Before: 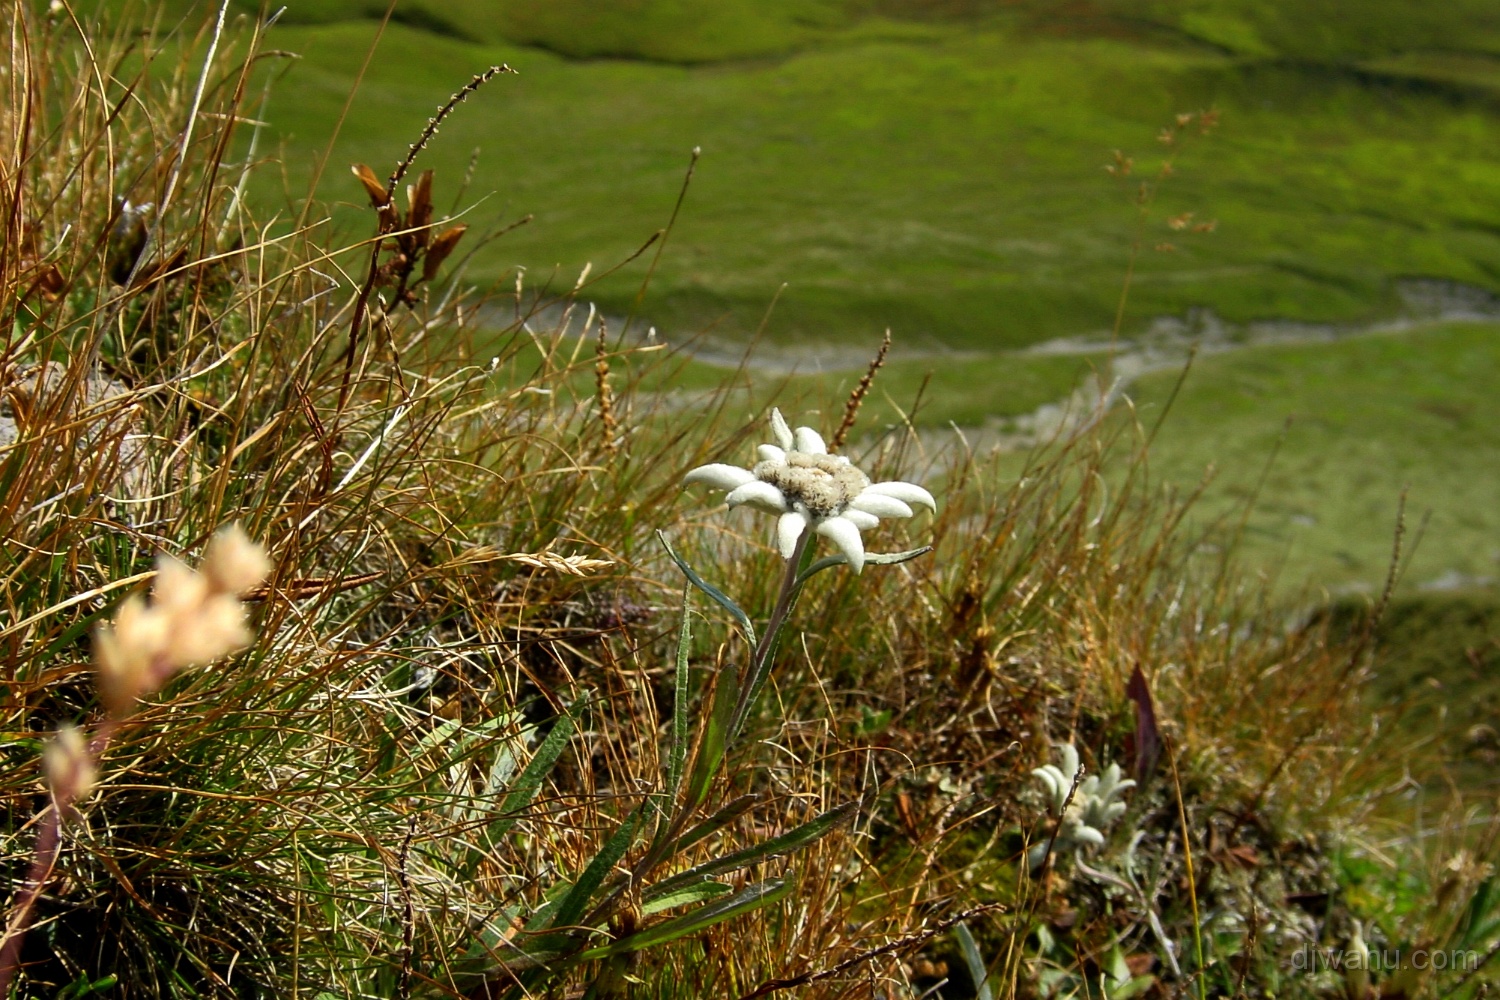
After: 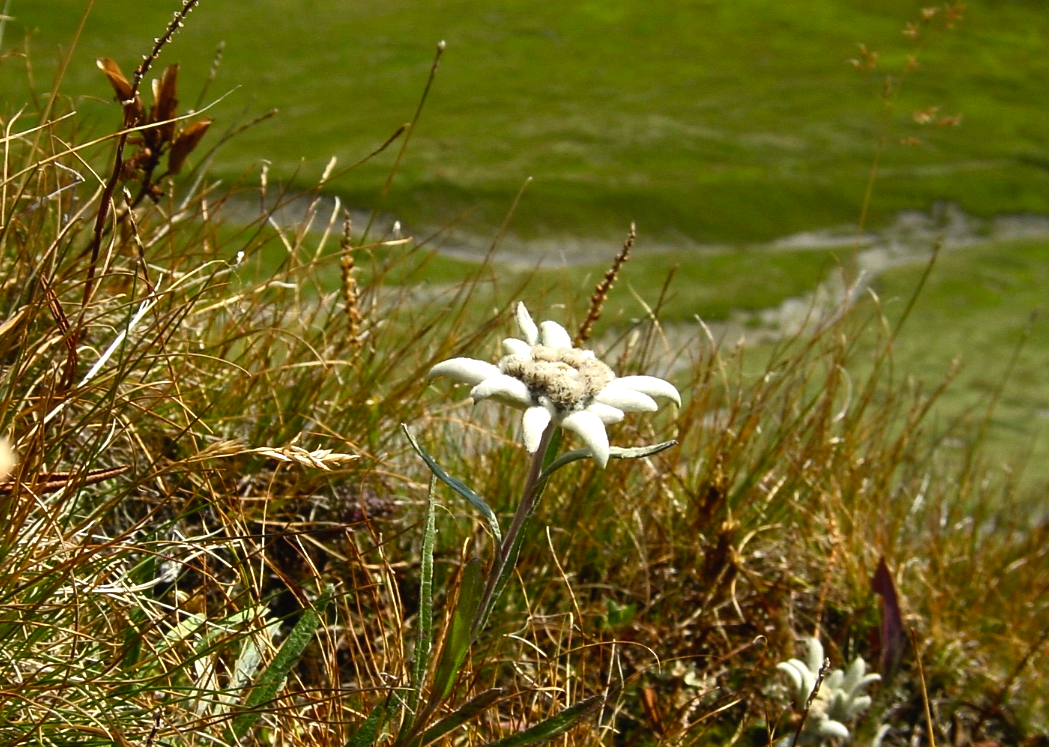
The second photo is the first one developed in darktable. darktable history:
color balance rgb: shadows lift › chroma 1%, shadows lift › hue 28.8°, power › hue 60°, highlights gain › chroma 1%, highlights gain › hue 60°, global offset › luminance 0.25%, perceptual saturation grading › highlights -20%, perceptual saturation grading › shadows 20%, perceptual brilliance grading › highlights 10%, perceptual brilliance grading › shadows -5%, global vibrance 19.67%
crop and rotate: left 17.046%, top 10.659%, right 12.989%, bottom 14.553%
